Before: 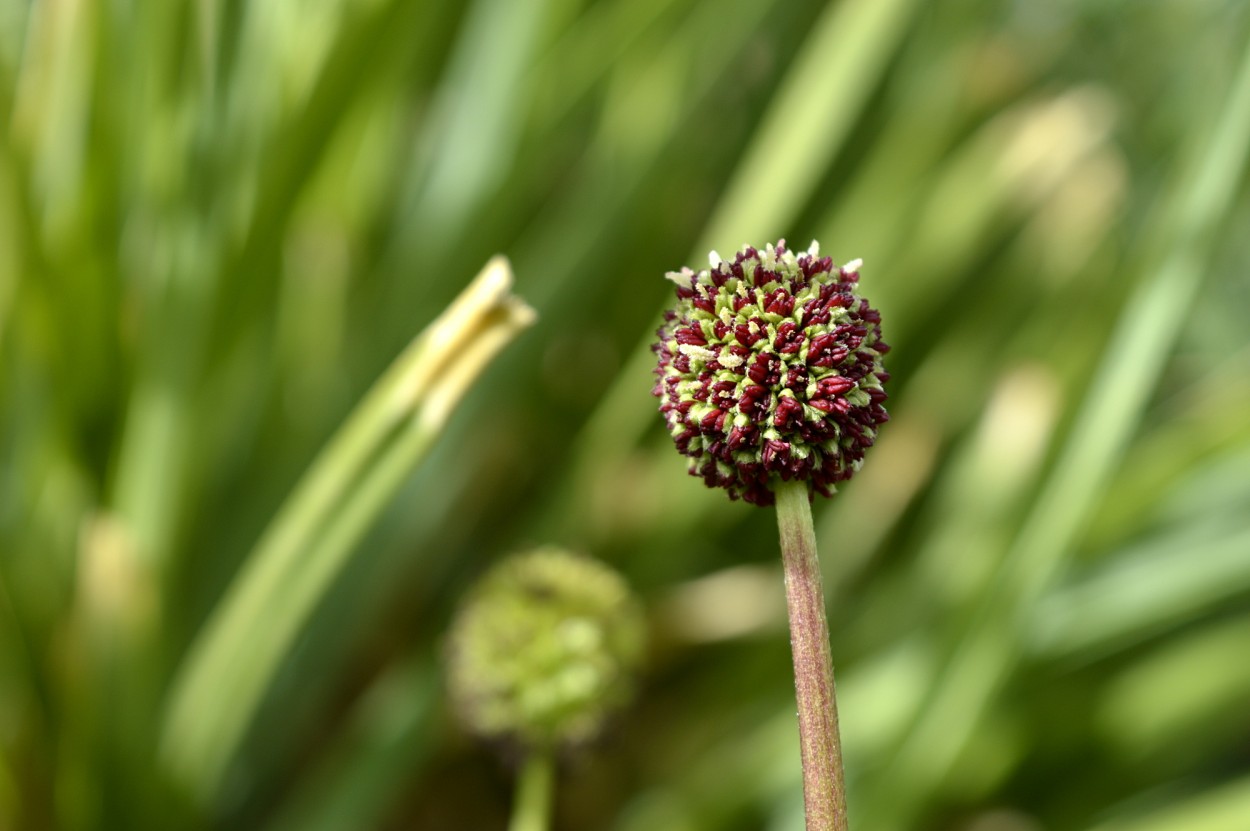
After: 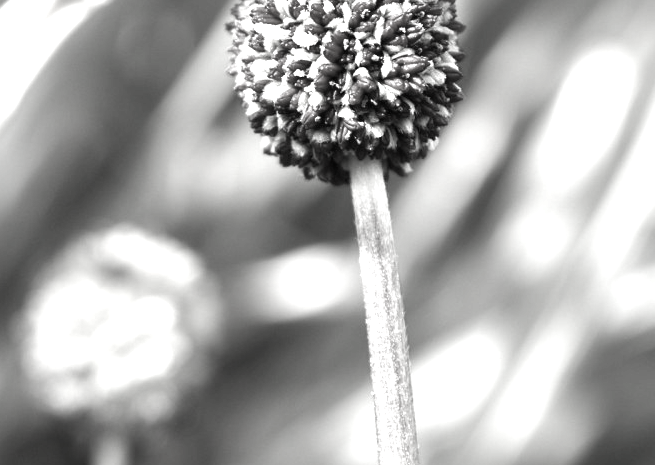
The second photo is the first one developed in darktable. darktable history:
contrast brightness saturation: saturation -0.986
crop: left 34.006%, top 38.699%, right 13.574%, bottom 5.341%
exposure: black level correction 0, exposure 1.461 EV, compensate highlight preservation false
